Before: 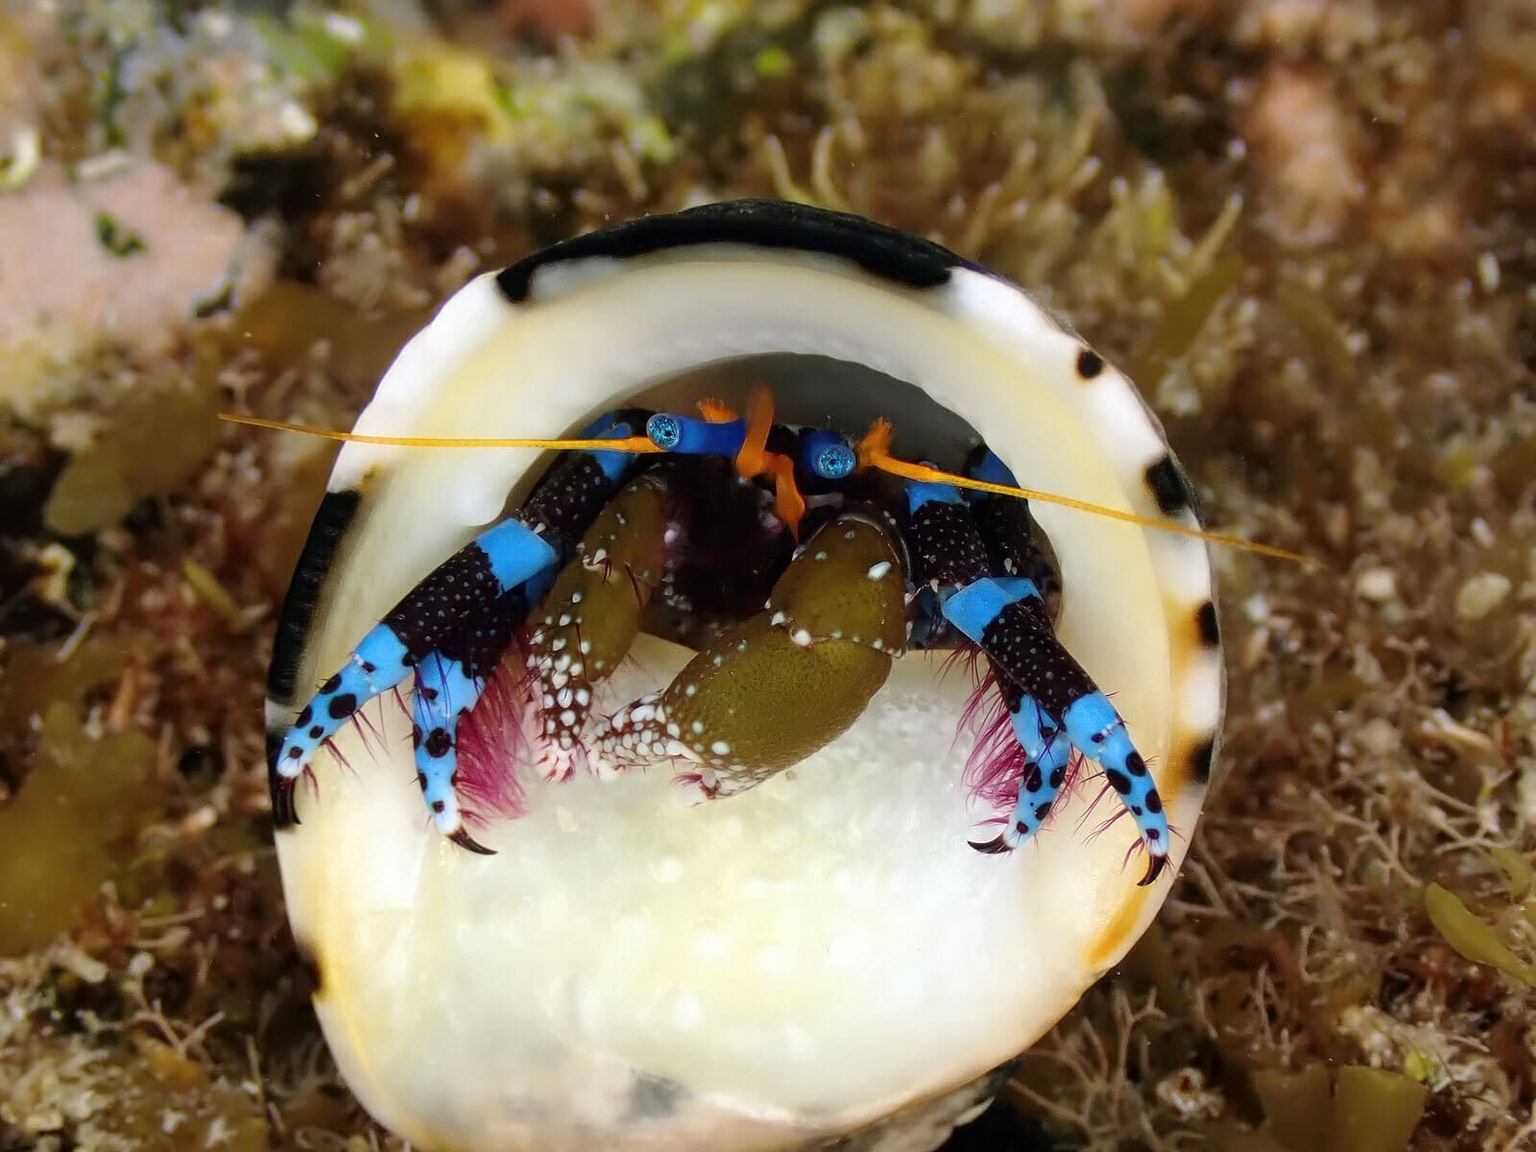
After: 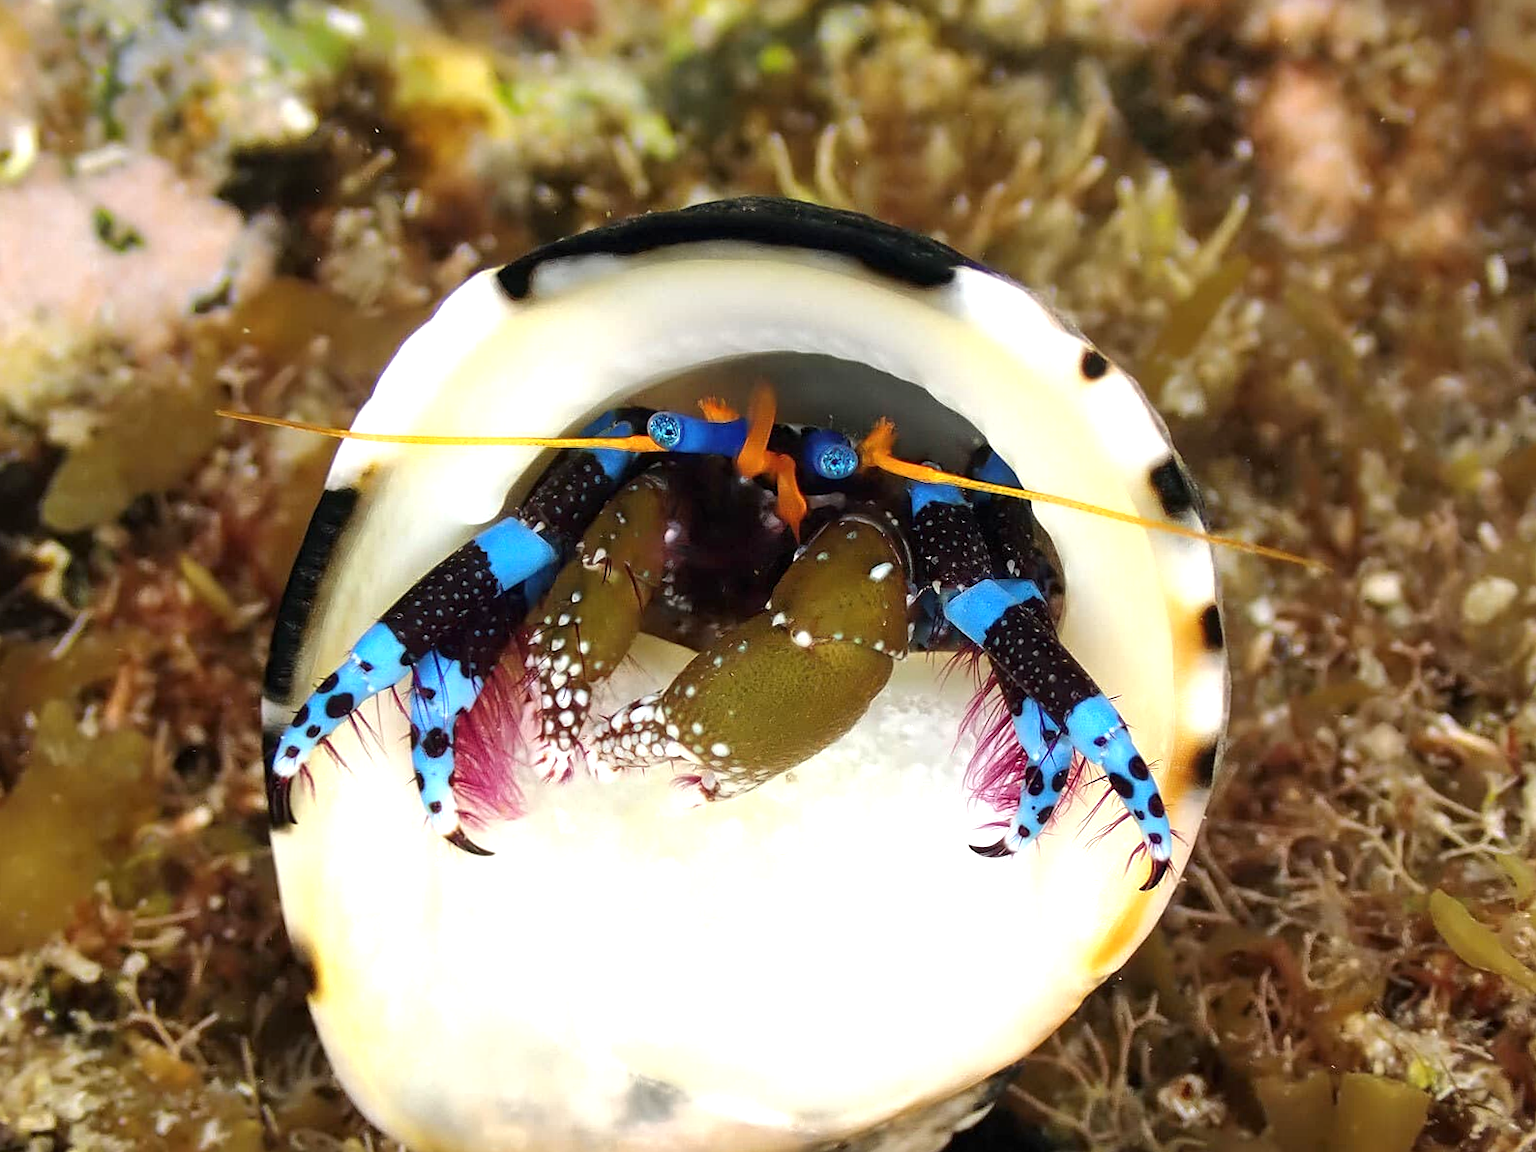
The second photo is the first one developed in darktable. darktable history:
tone equalizer: edges refinement/feathering 500, mask exposure compensation -1.57 EV, preserve details no
crop and rotate: angle -0.302°
sharpen: amount 0.217
exposure: black level correction 0, exposure 0.7 EV, compensate highlight preservation false
